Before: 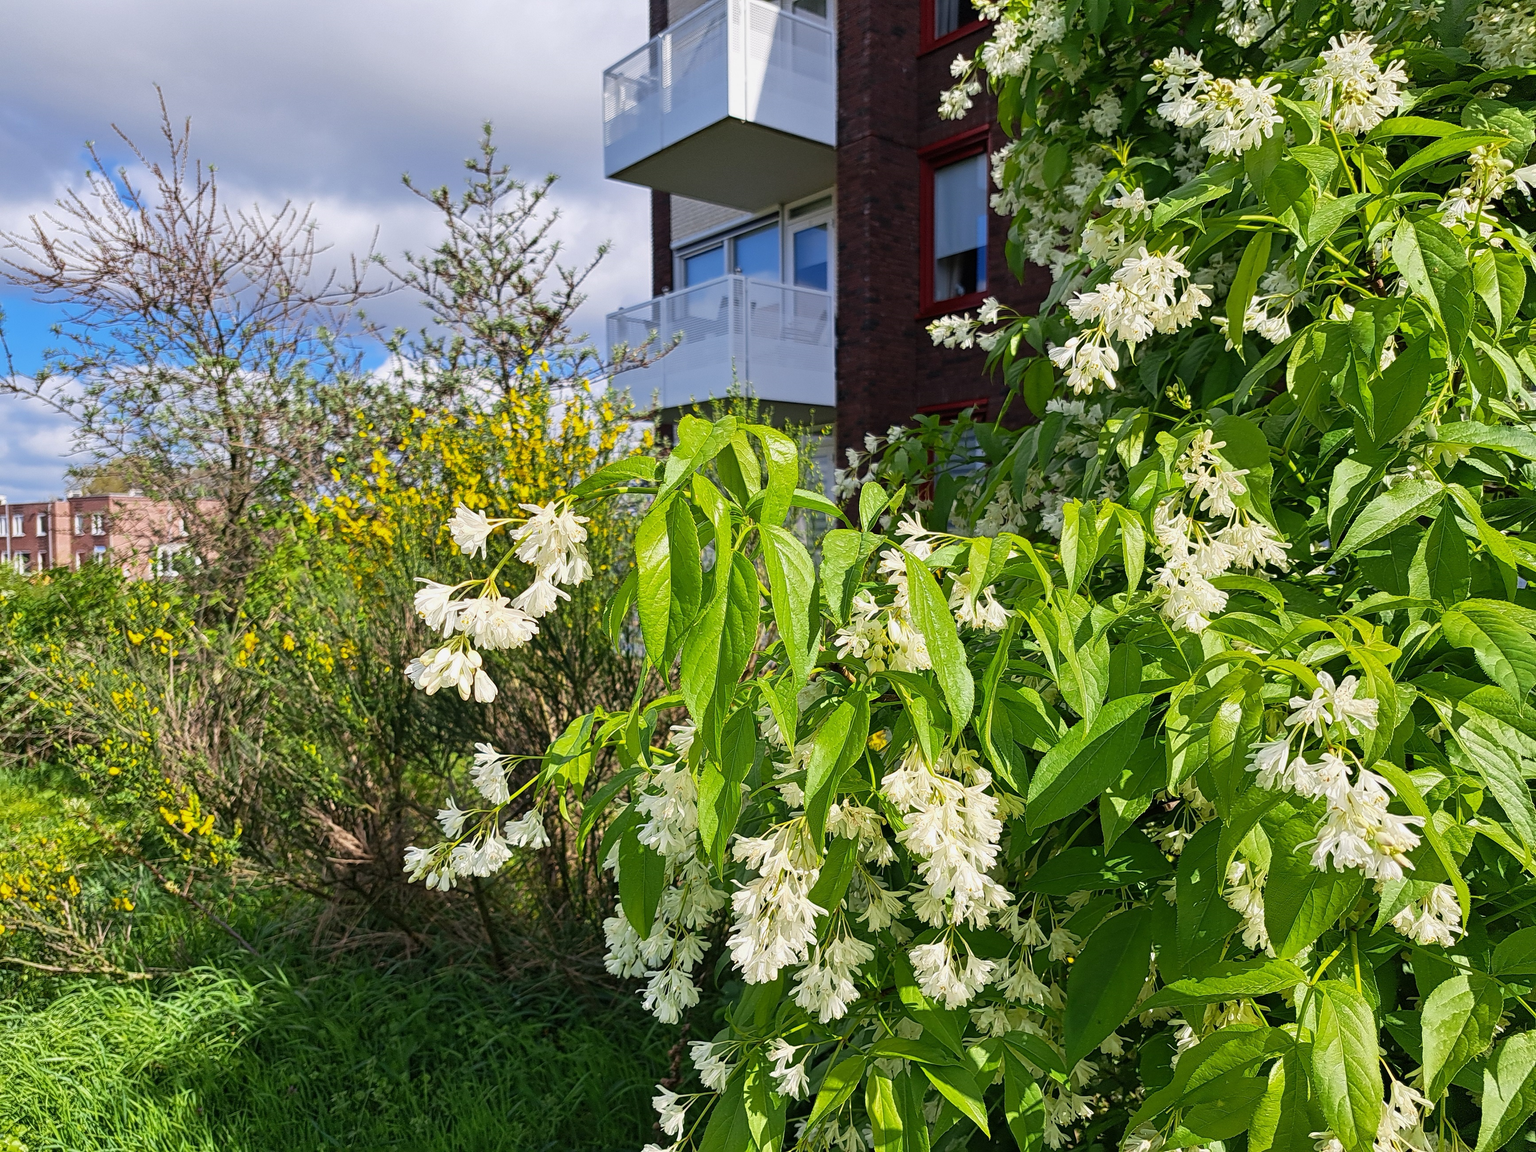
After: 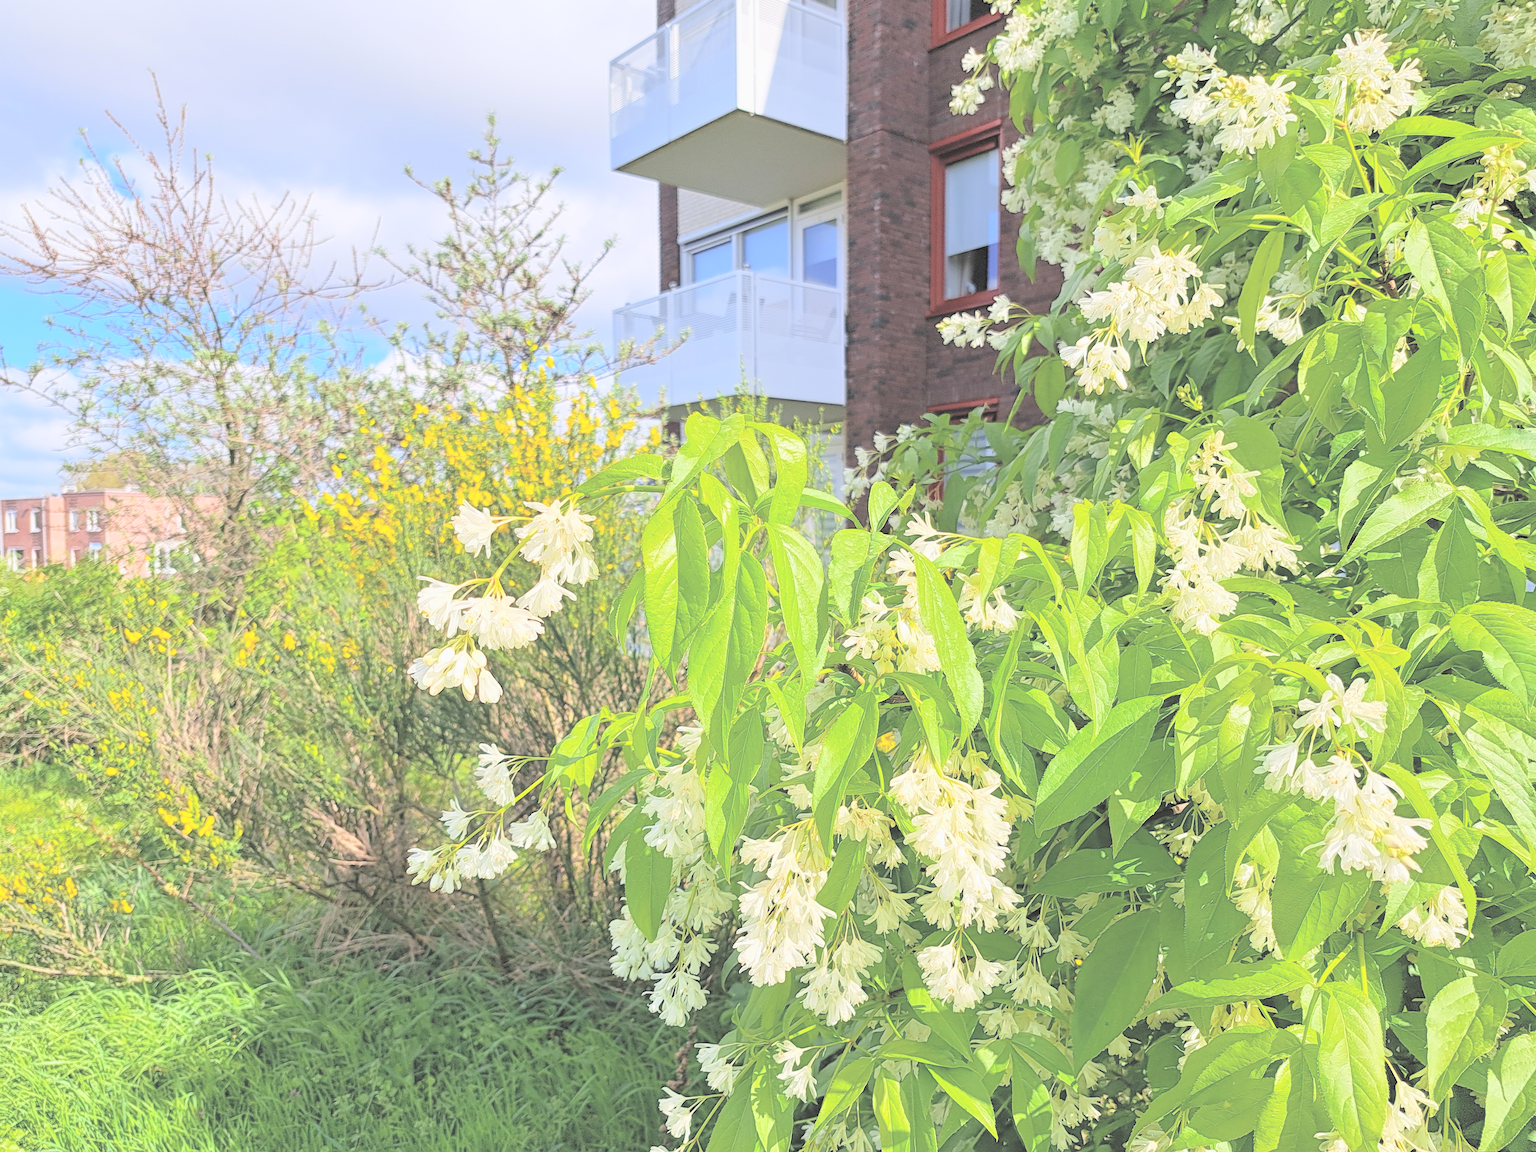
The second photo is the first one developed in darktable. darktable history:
rotate and perspective: rotation 0.174°, lens shift (vertical) 0.013, lens shift (horizontal) 0.019, shear 0.001, automatic cropping original format, crop left 0.007, crop right 0.991, crop top 0.016, crop bottom 0.997
contrast brightness saturation: brightness 1
